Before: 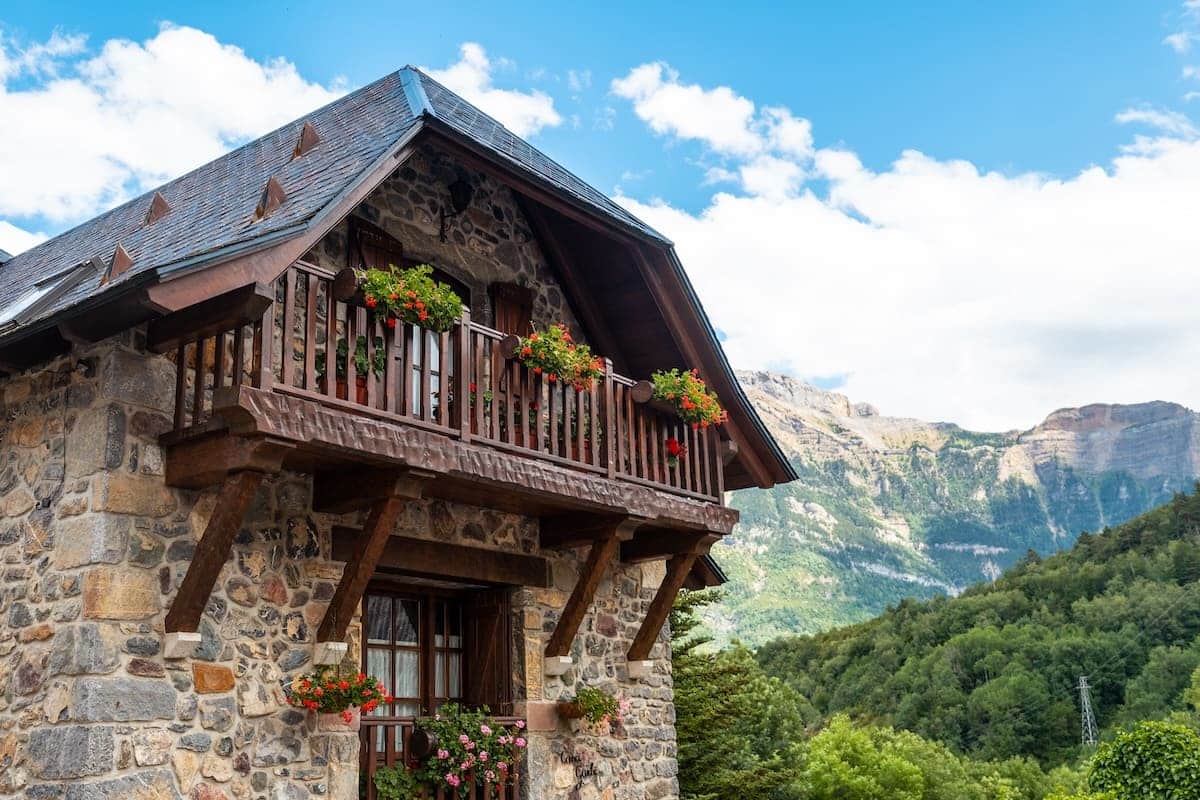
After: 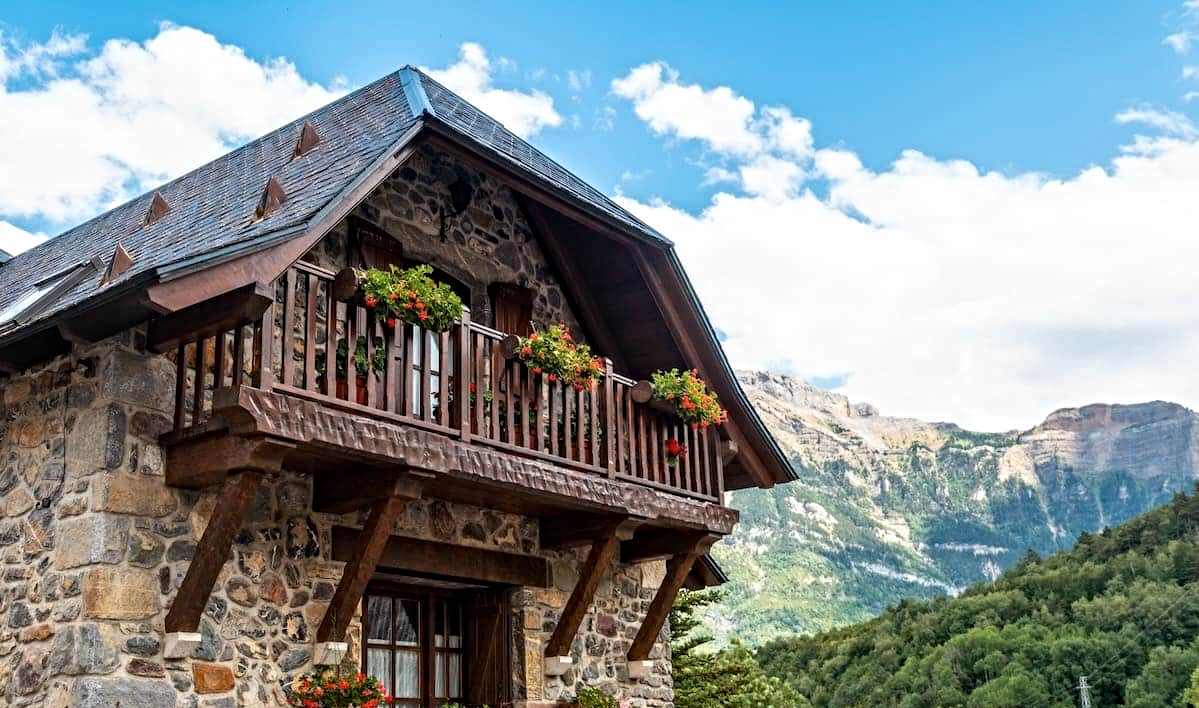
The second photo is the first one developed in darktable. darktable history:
contrast equalizer: y [[0.5, 0.501, 0.525, 0.597, 0.58, 0.514], [0.5 ×6], [0.5 ×6], [0 ×6], [0 ×6]]
crop and rotate: top 0%, bottom 11.49%
